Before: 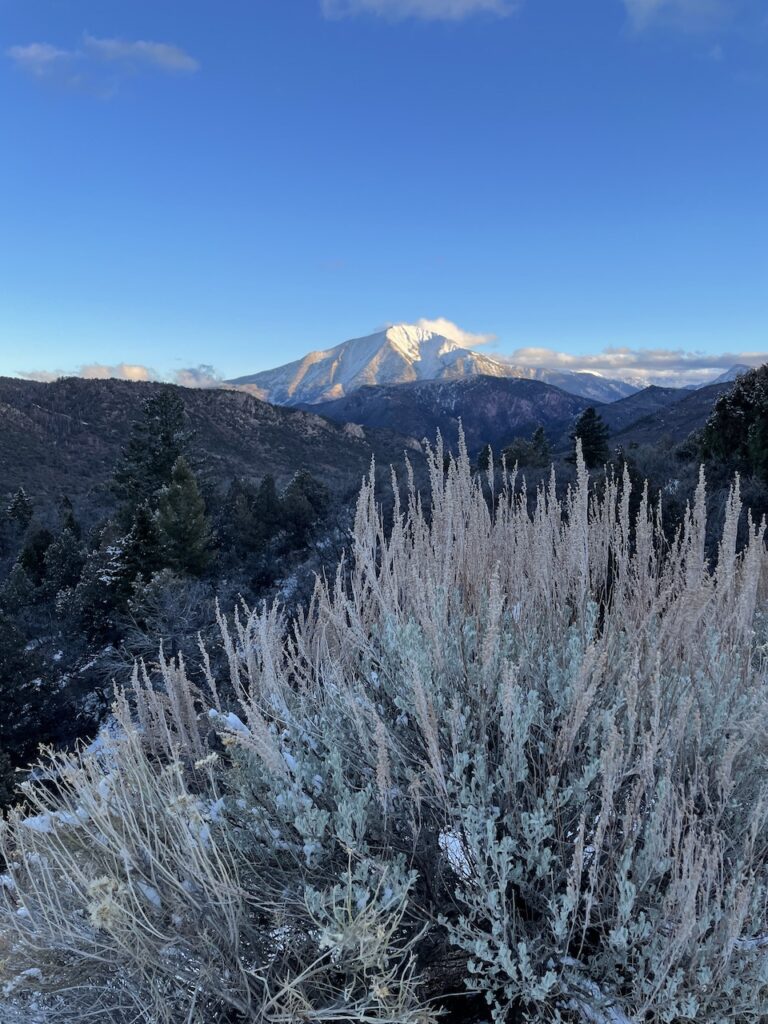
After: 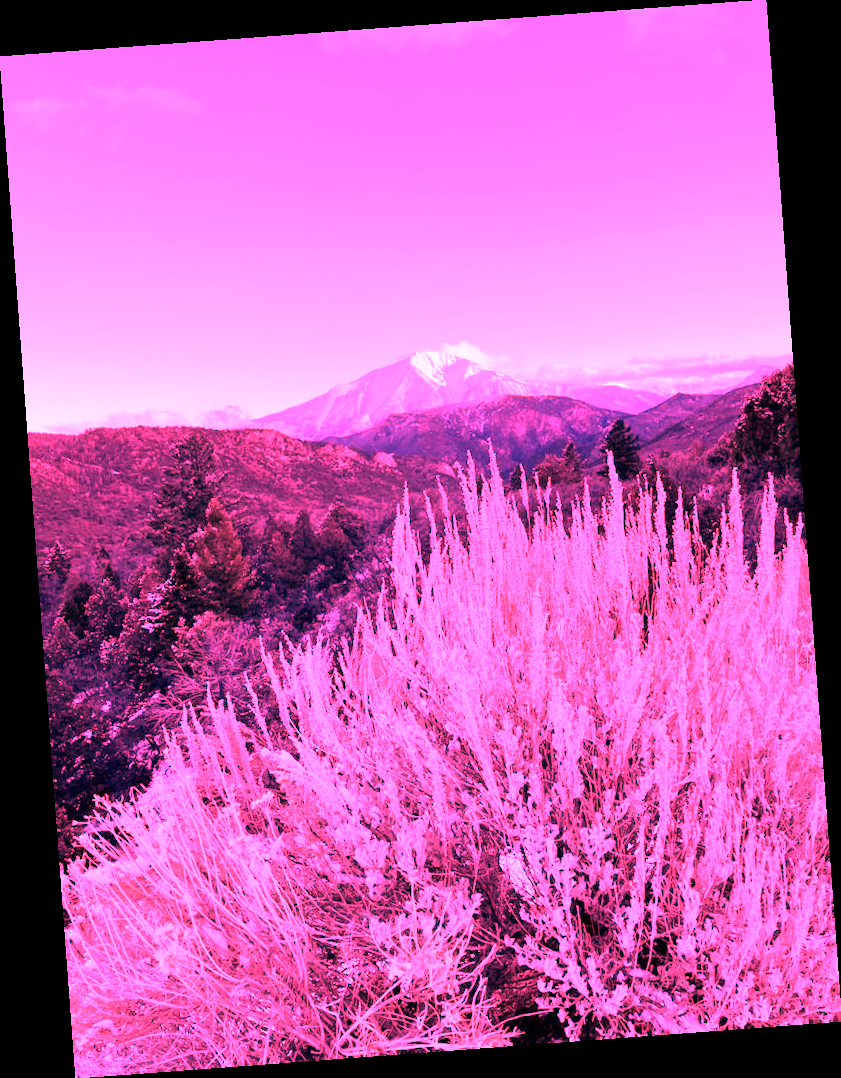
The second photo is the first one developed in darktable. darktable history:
white balance: red 4.26, blue 1.802
rotate and perspective: rotation -4.25°, automatic cropping off
